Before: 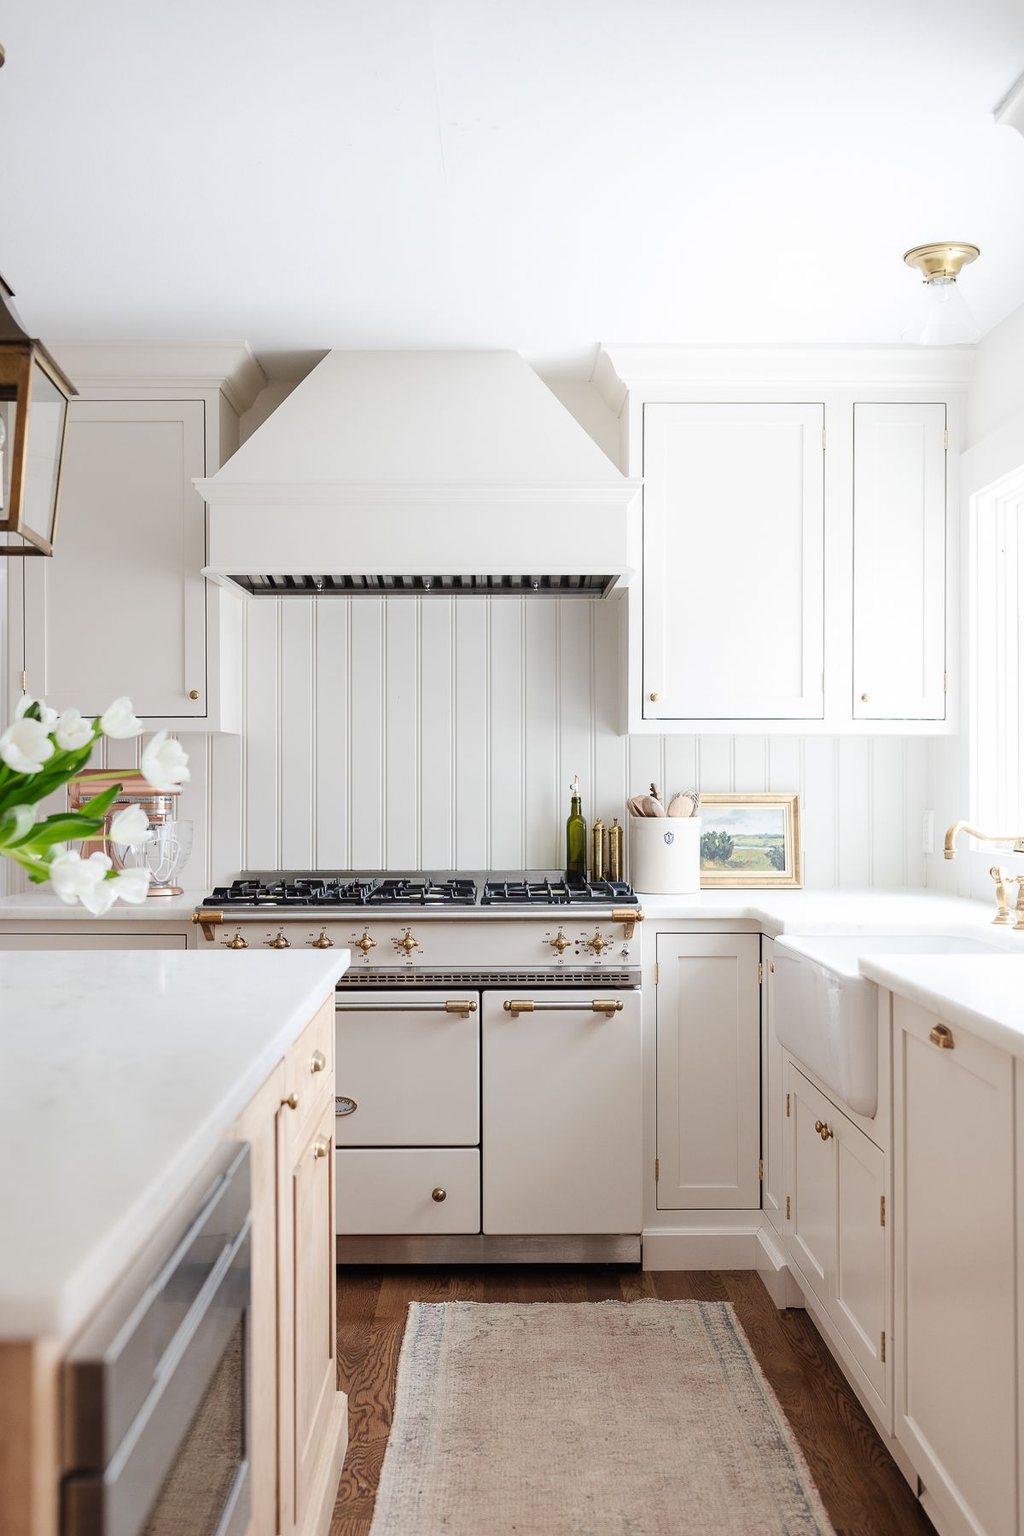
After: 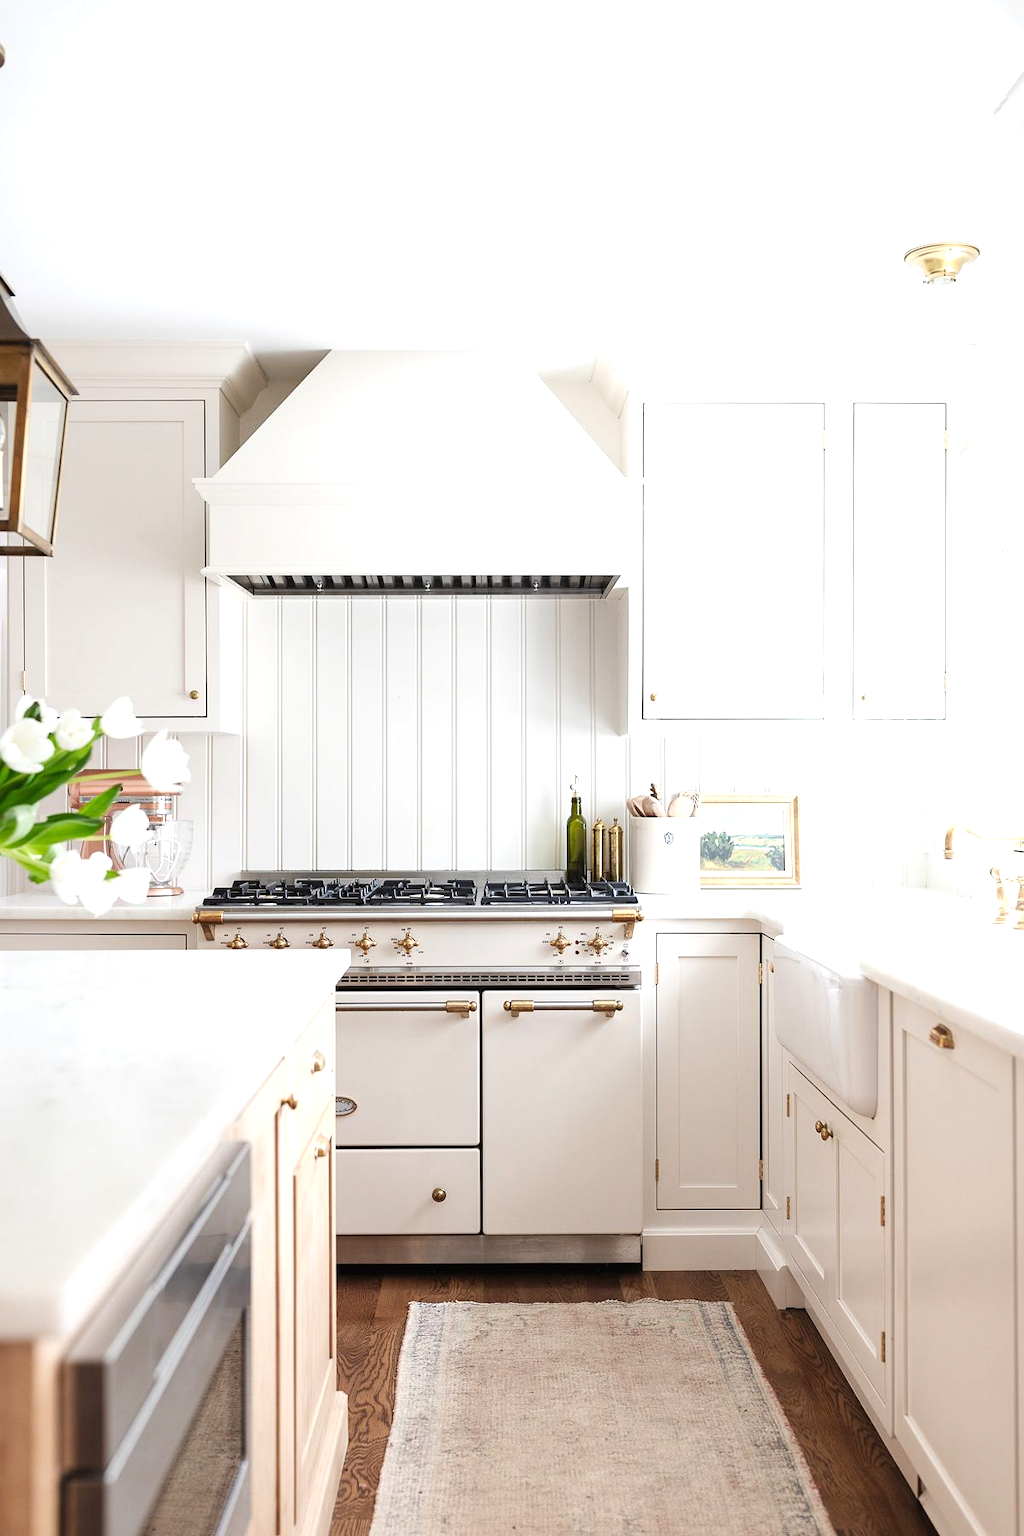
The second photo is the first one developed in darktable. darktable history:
exposure: exposure 0.556 EV, compensate exposure bias true, compensate highlight preservation false
